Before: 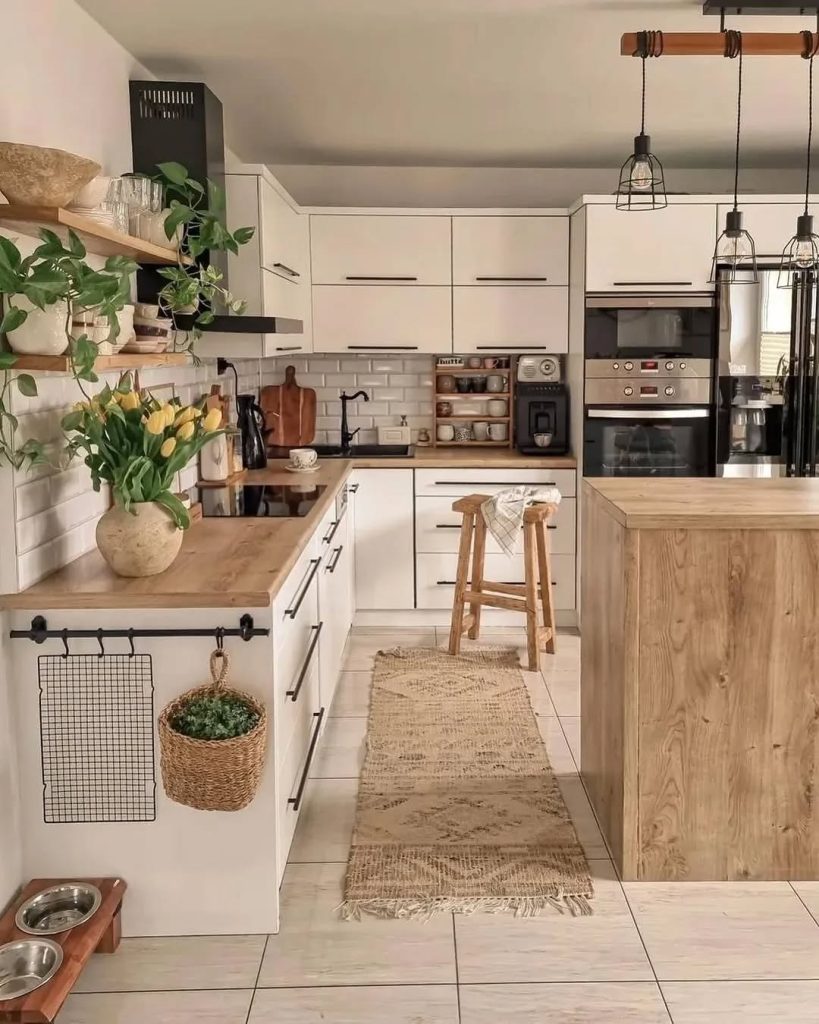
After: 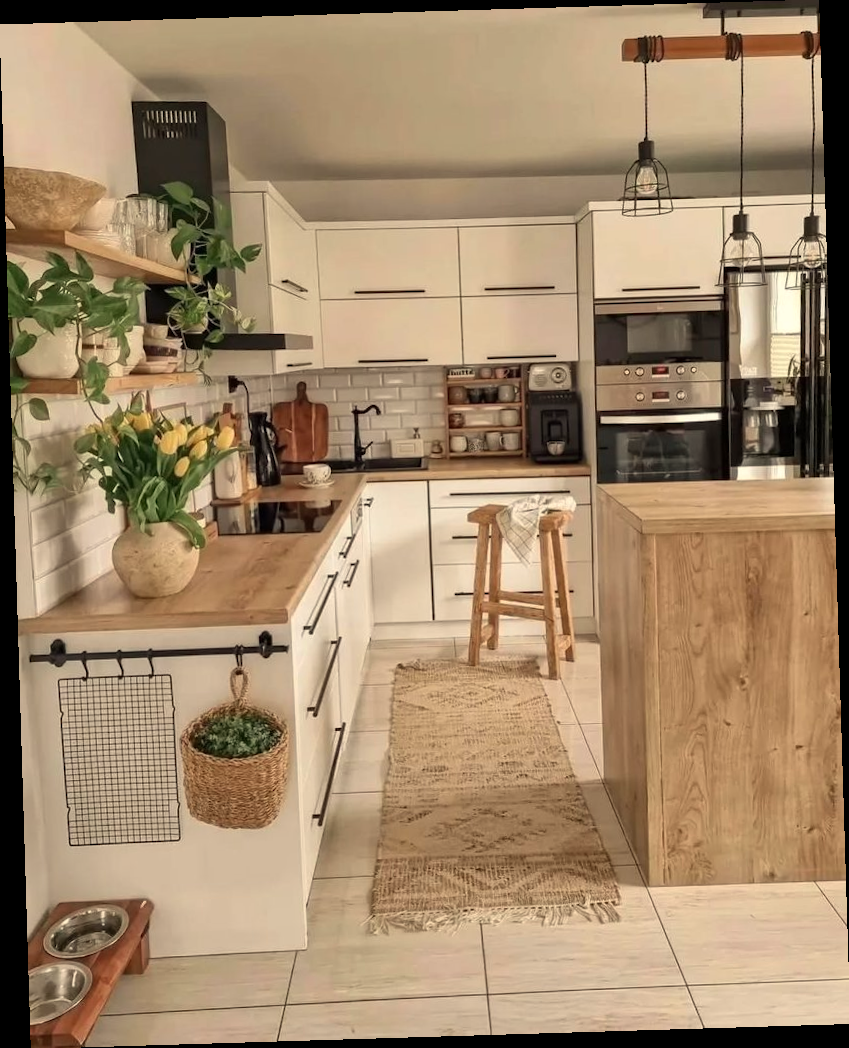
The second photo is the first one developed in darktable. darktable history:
white balance: red 1.029, blue 0.92
rotate and perspective: rotation -1.75°, automatic cropping off
